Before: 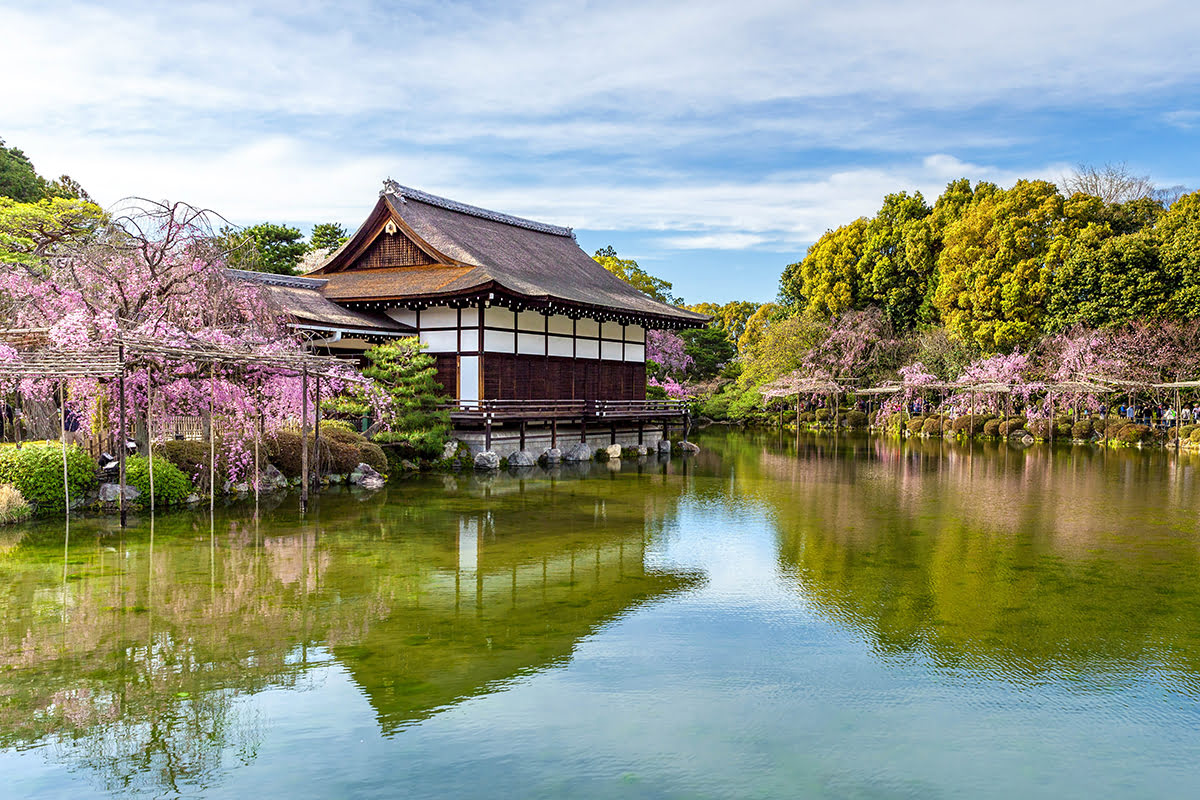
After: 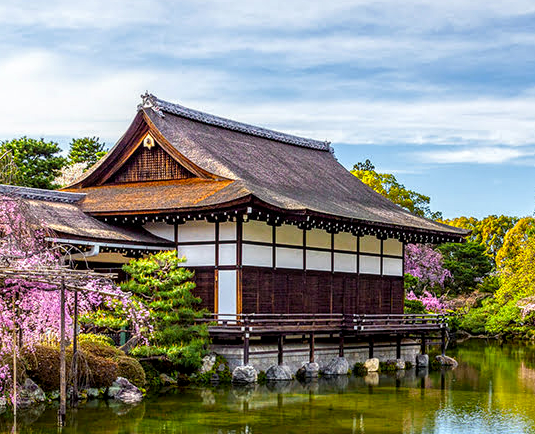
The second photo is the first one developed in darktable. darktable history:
color zones: curves: ch0 [(0.224, 0.526) (0.75, 0.5)]; ch1 [(0.055, 0.526) (0.224, 0.761) (0.377, 0.526) (0.75, 0.5)]
exposure: exposure -0.051 EV, compensate highlight preservation false
crop: left 20.189%, top 10.809%, right 35.224%, bottom 34.869%
local contrast: detail 130%
